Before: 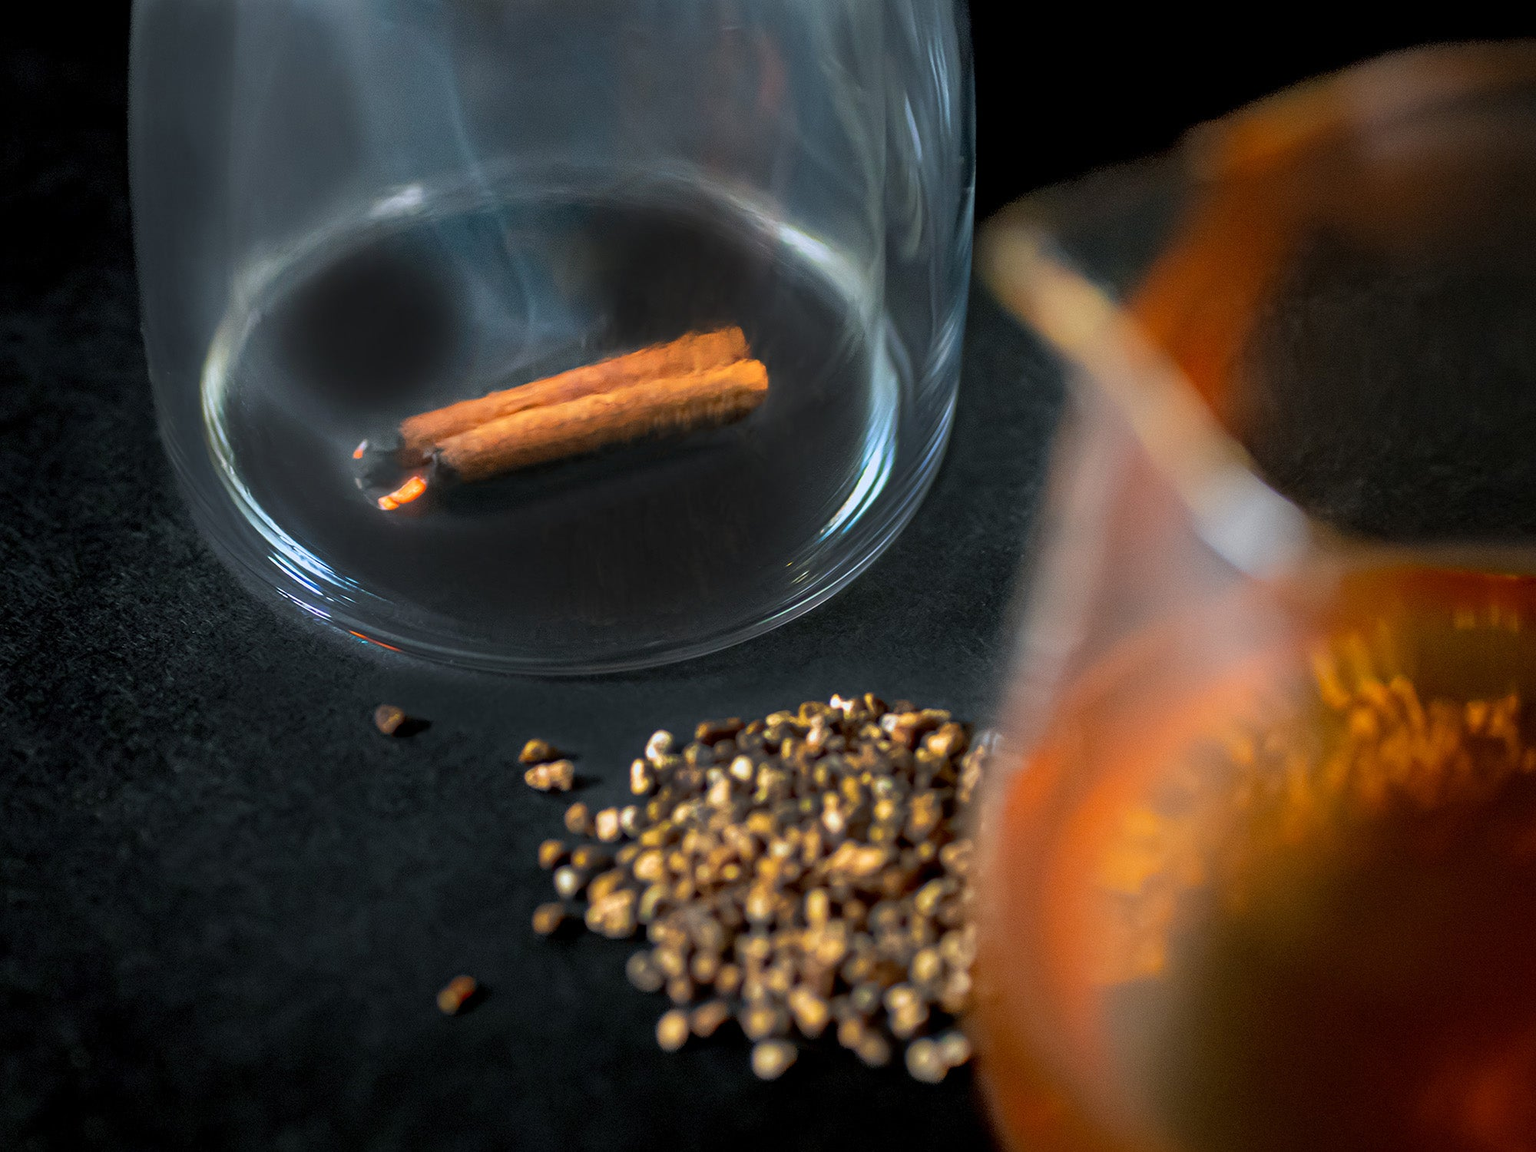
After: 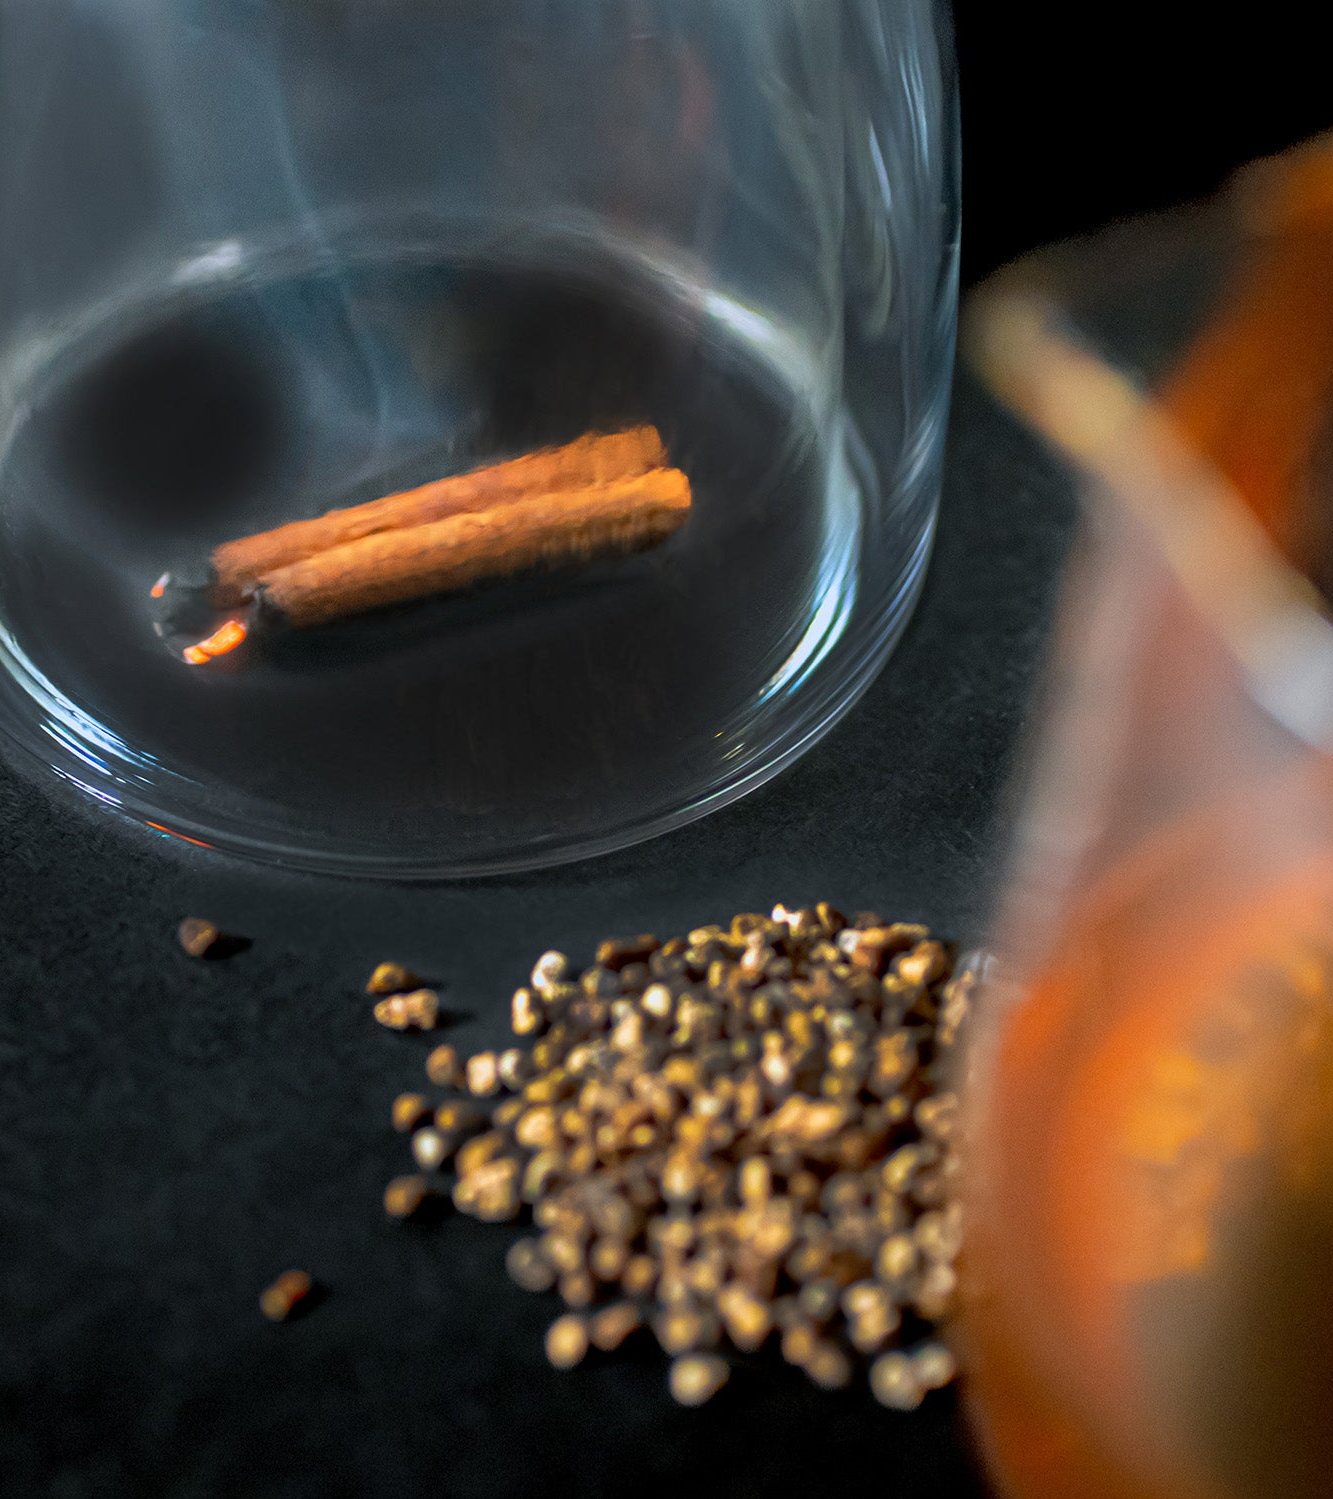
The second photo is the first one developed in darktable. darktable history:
crop and rotate: left 15.499%, right 17.809%
